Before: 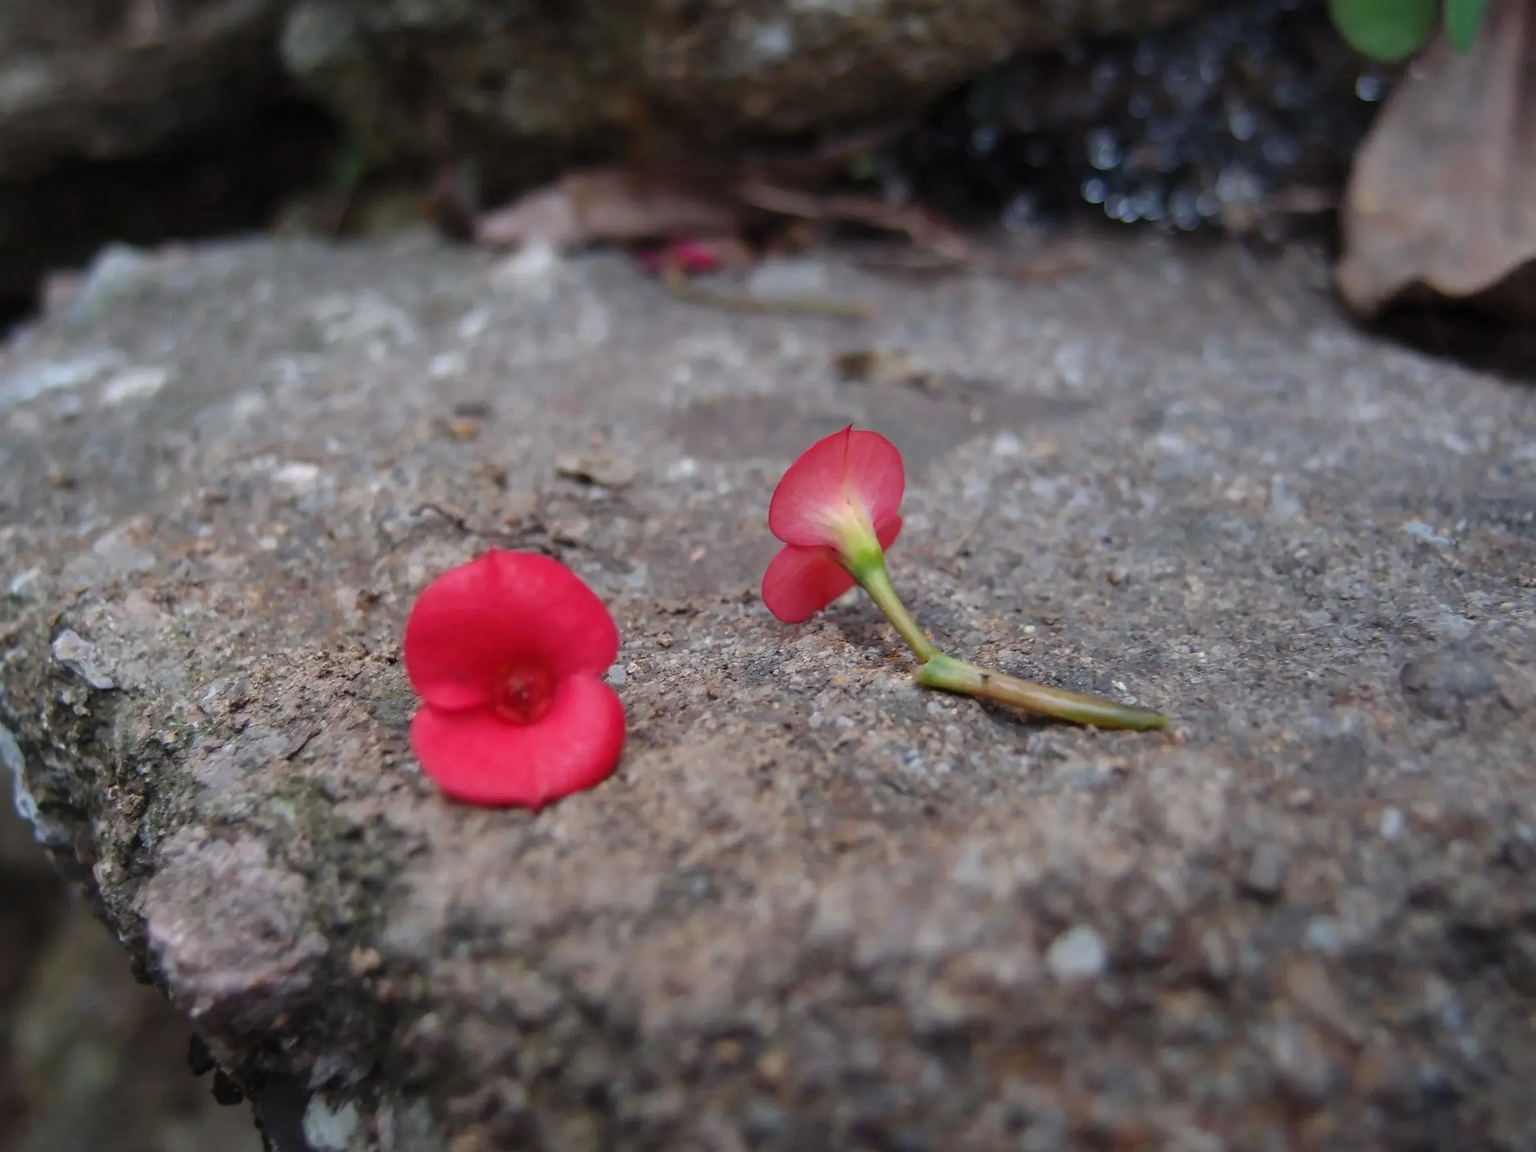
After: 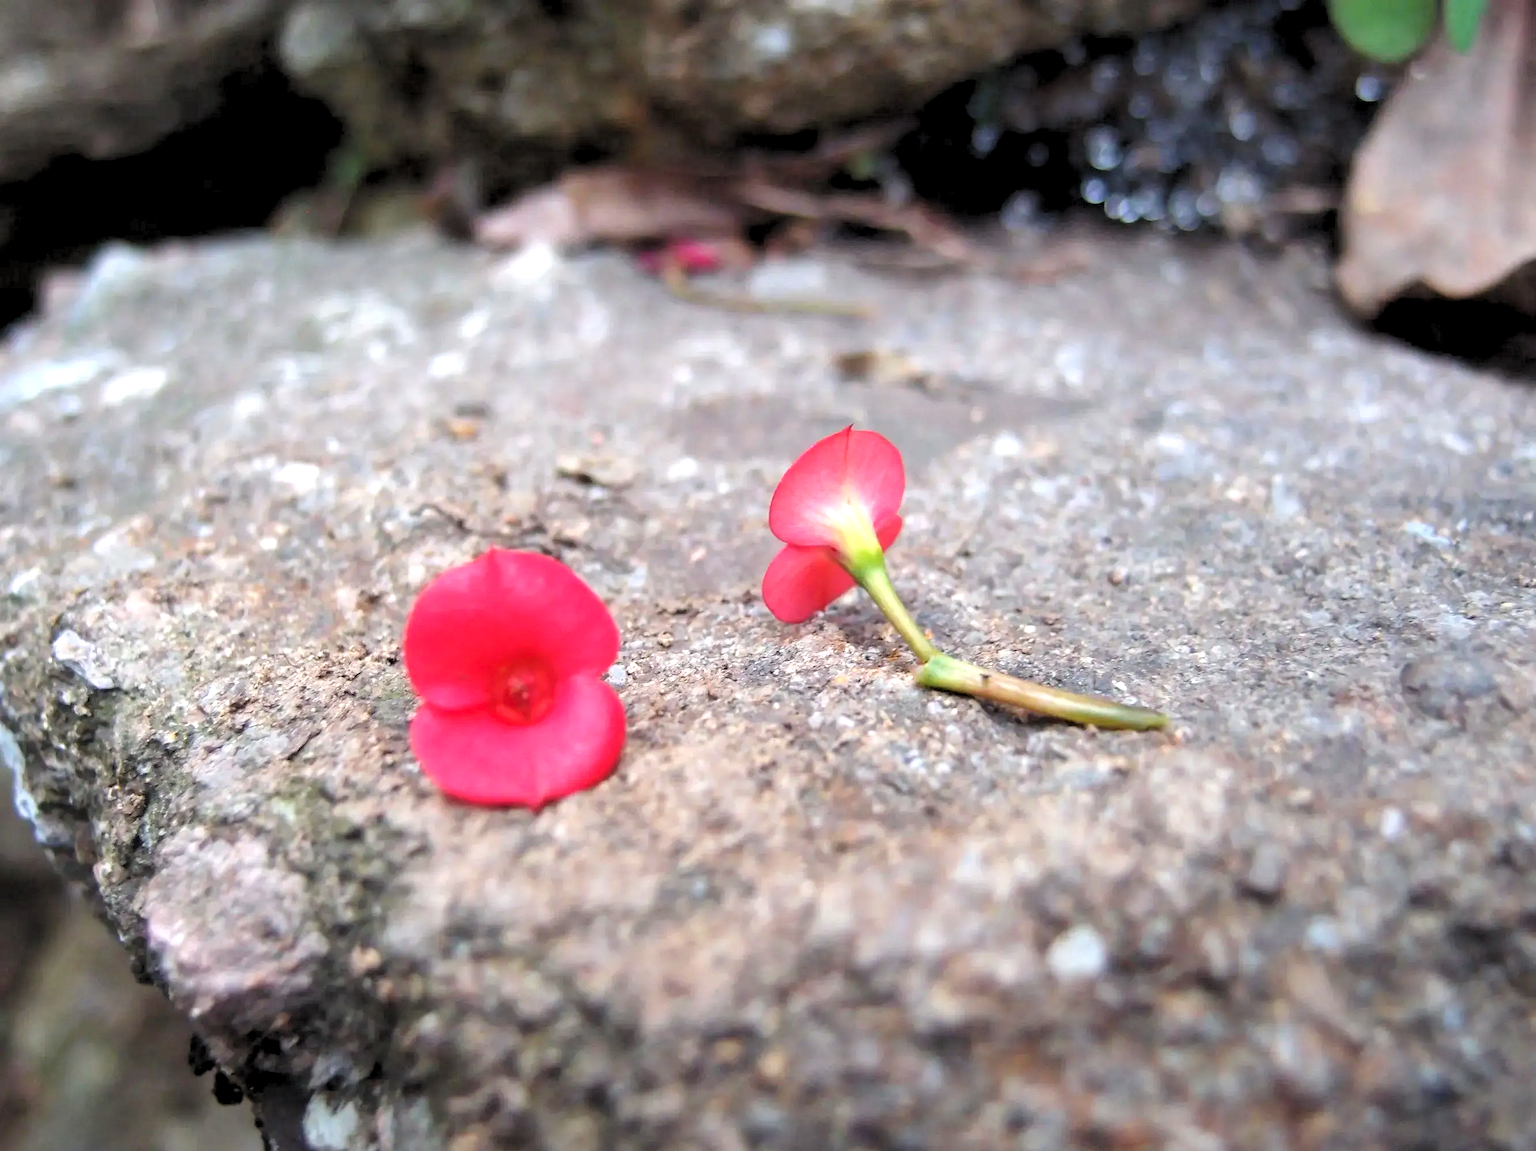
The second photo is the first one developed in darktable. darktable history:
exposure: black level correction 0, exposure 1.1 EV, compensate exposure bias true, compensate highlight preservation false
rgb levels: levels [[0.013, 0.434, 0.89], [0, 0.5, 1], [0, 0.5, 1]]
